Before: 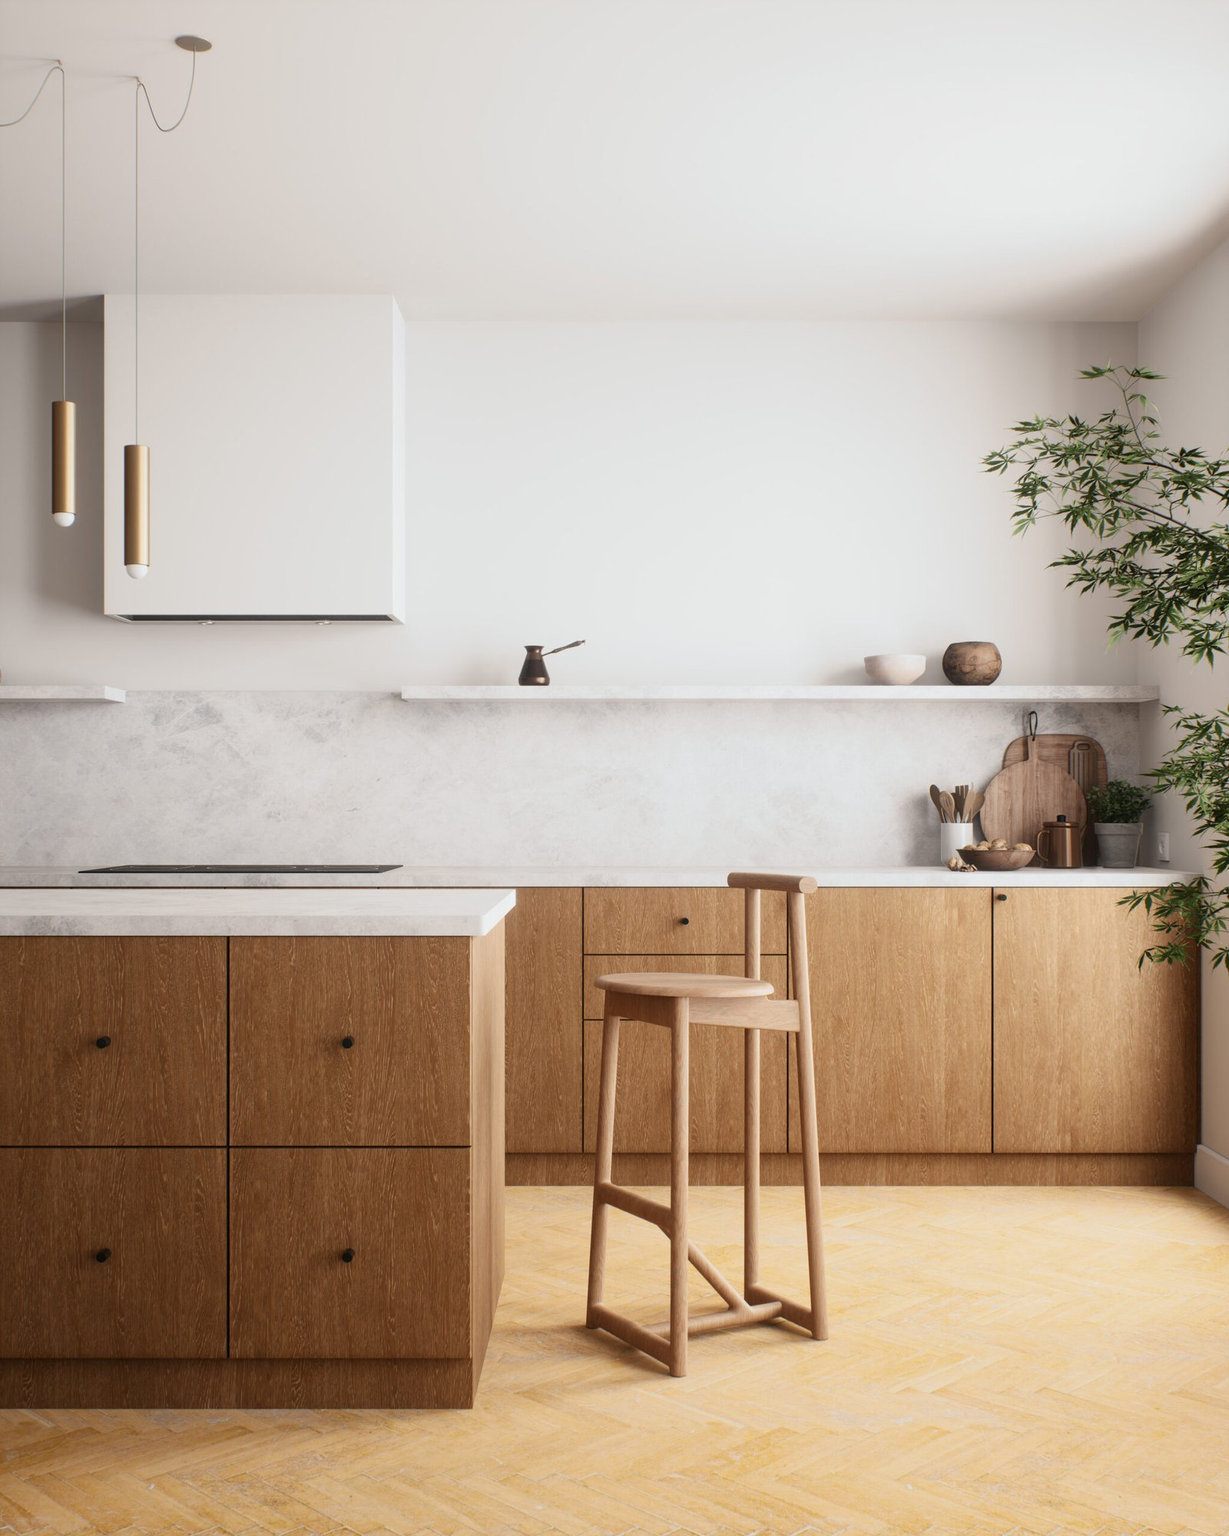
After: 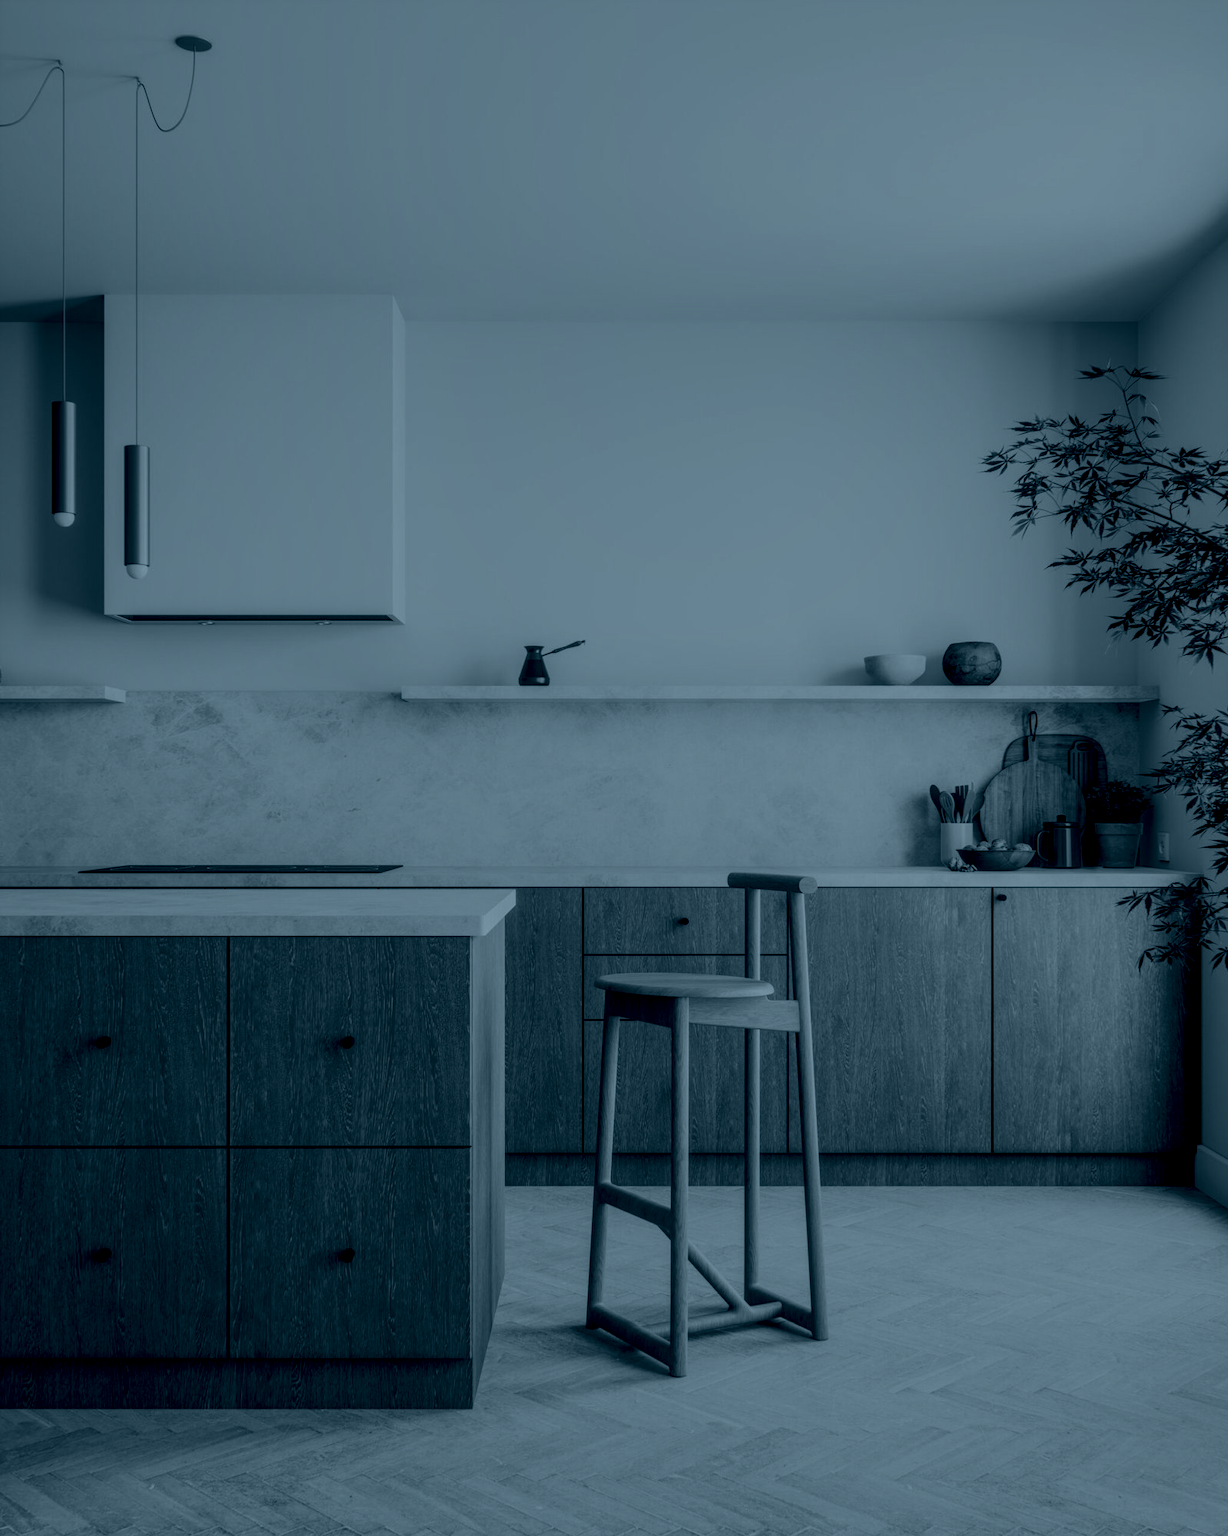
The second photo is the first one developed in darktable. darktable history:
color contrast: blue-yellow contrast 0.62
colorize: hue 194.4°, saturation 29%, source mix 61.75%, lightness 3.98%, version 1
local contrast: highlights 19%, detail 186%
